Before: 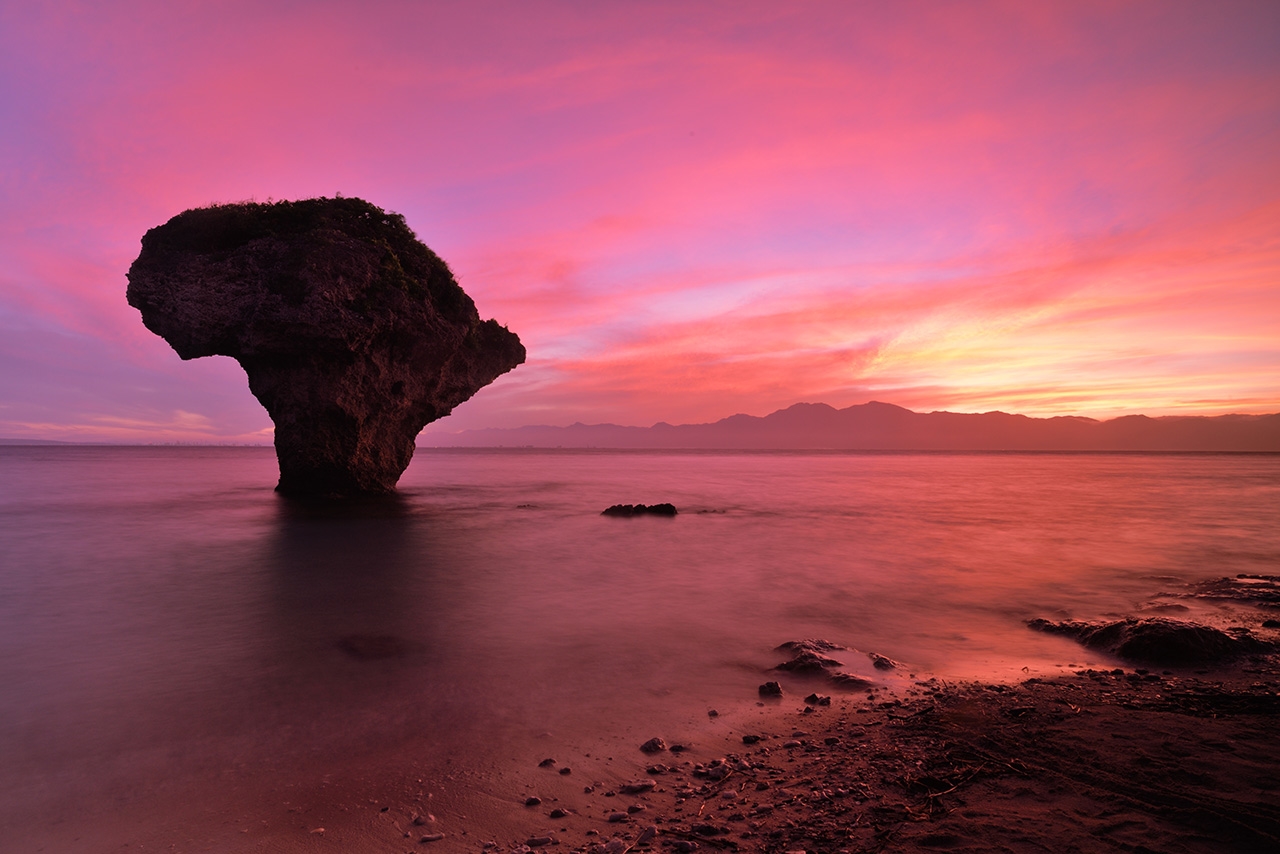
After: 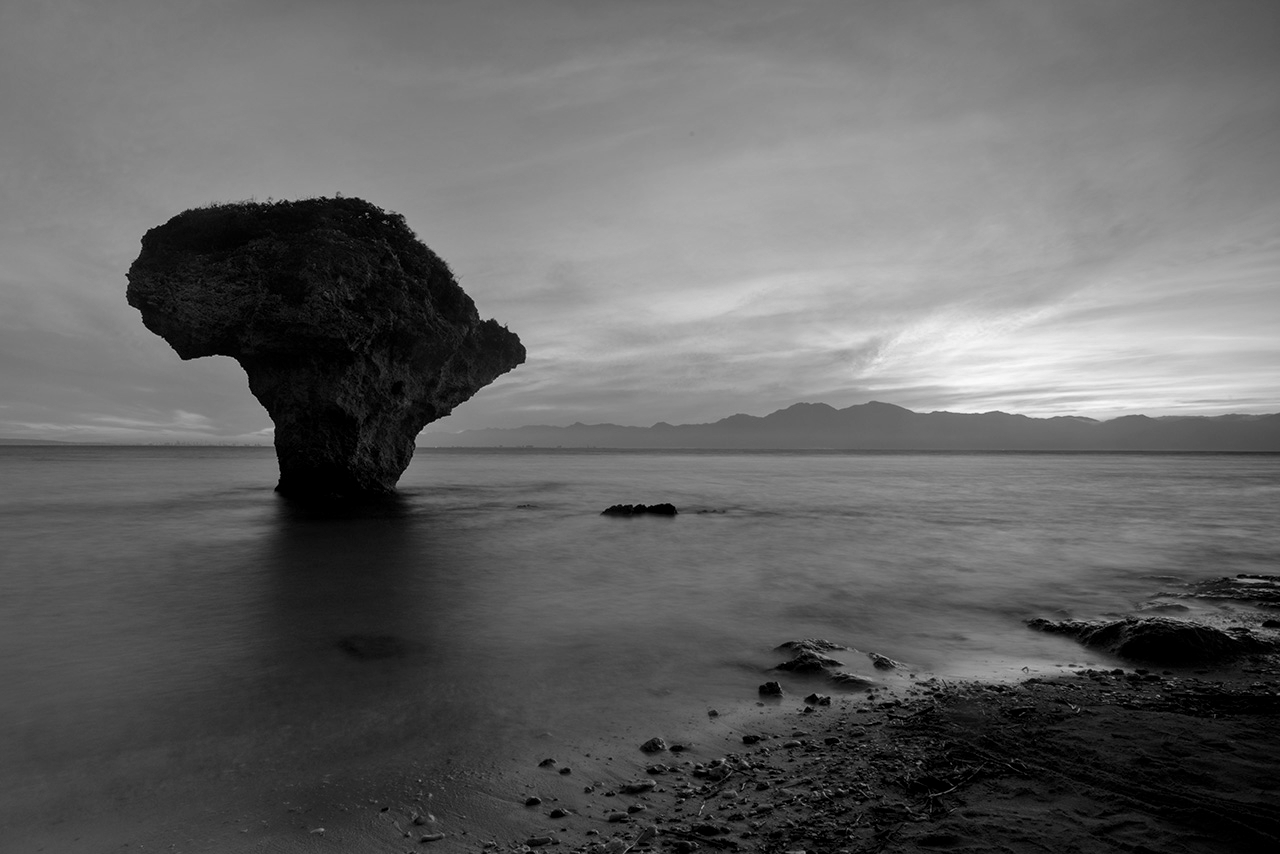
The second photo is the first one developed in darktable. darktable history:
monochrome: a 32, b 64, size 2.3, highlights 1
local contrast: on, module defaults
